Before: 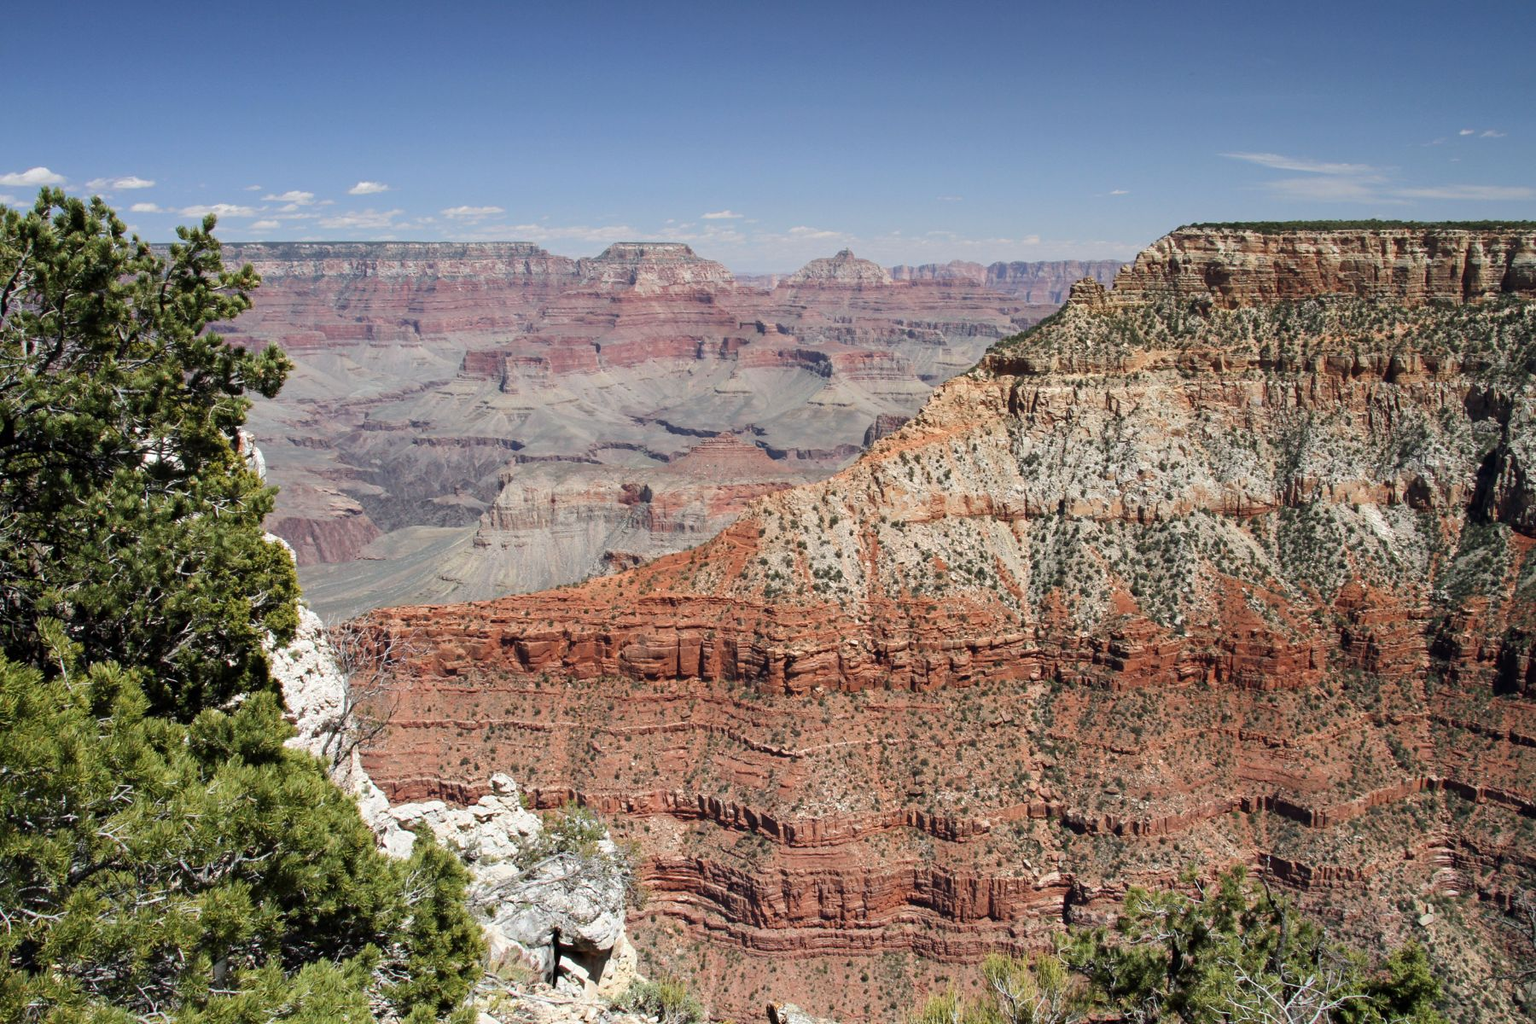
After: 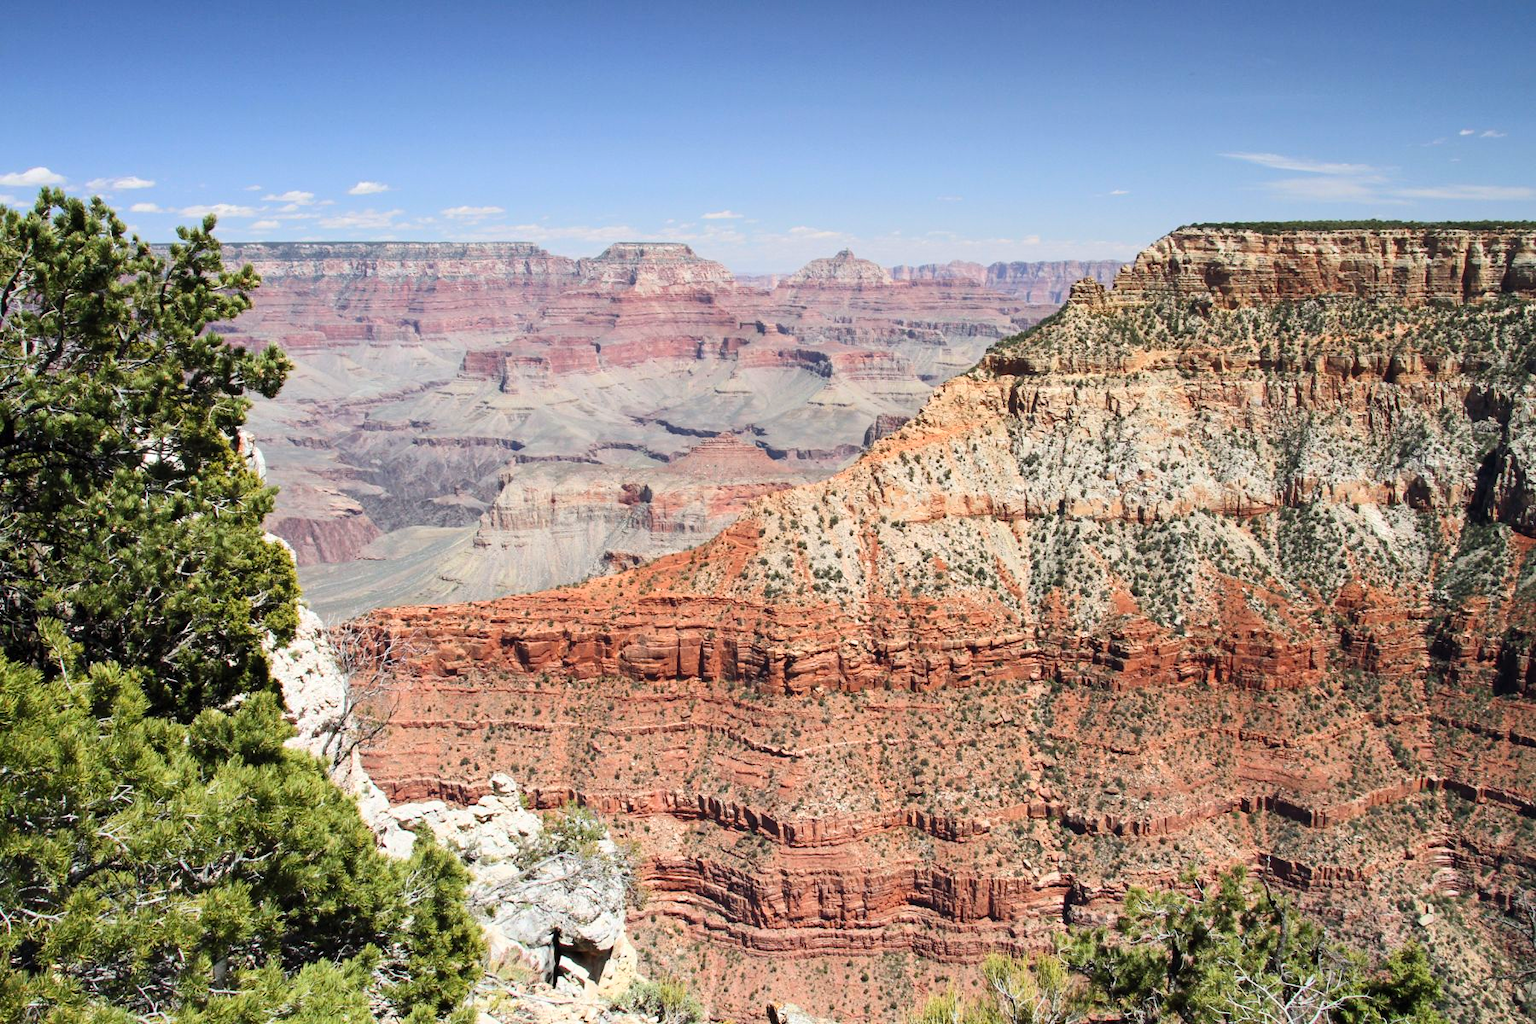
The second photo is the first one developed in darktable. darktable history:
contrast brightness saturation: contrast 0.202, brightness 0.16, saturation 0.219
